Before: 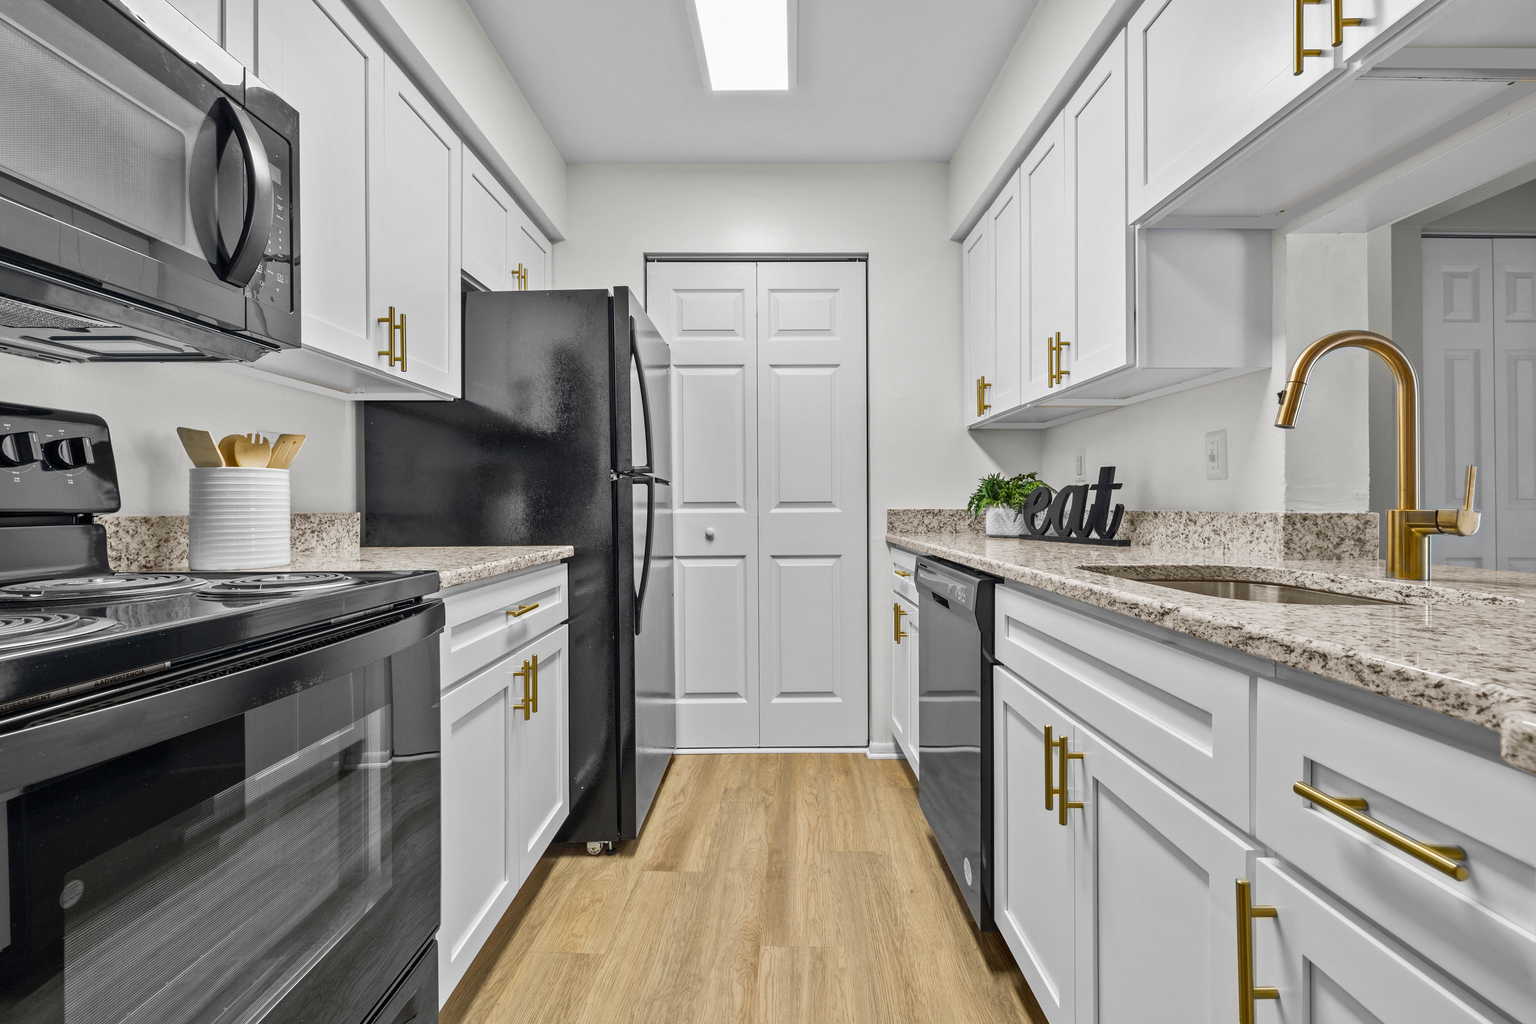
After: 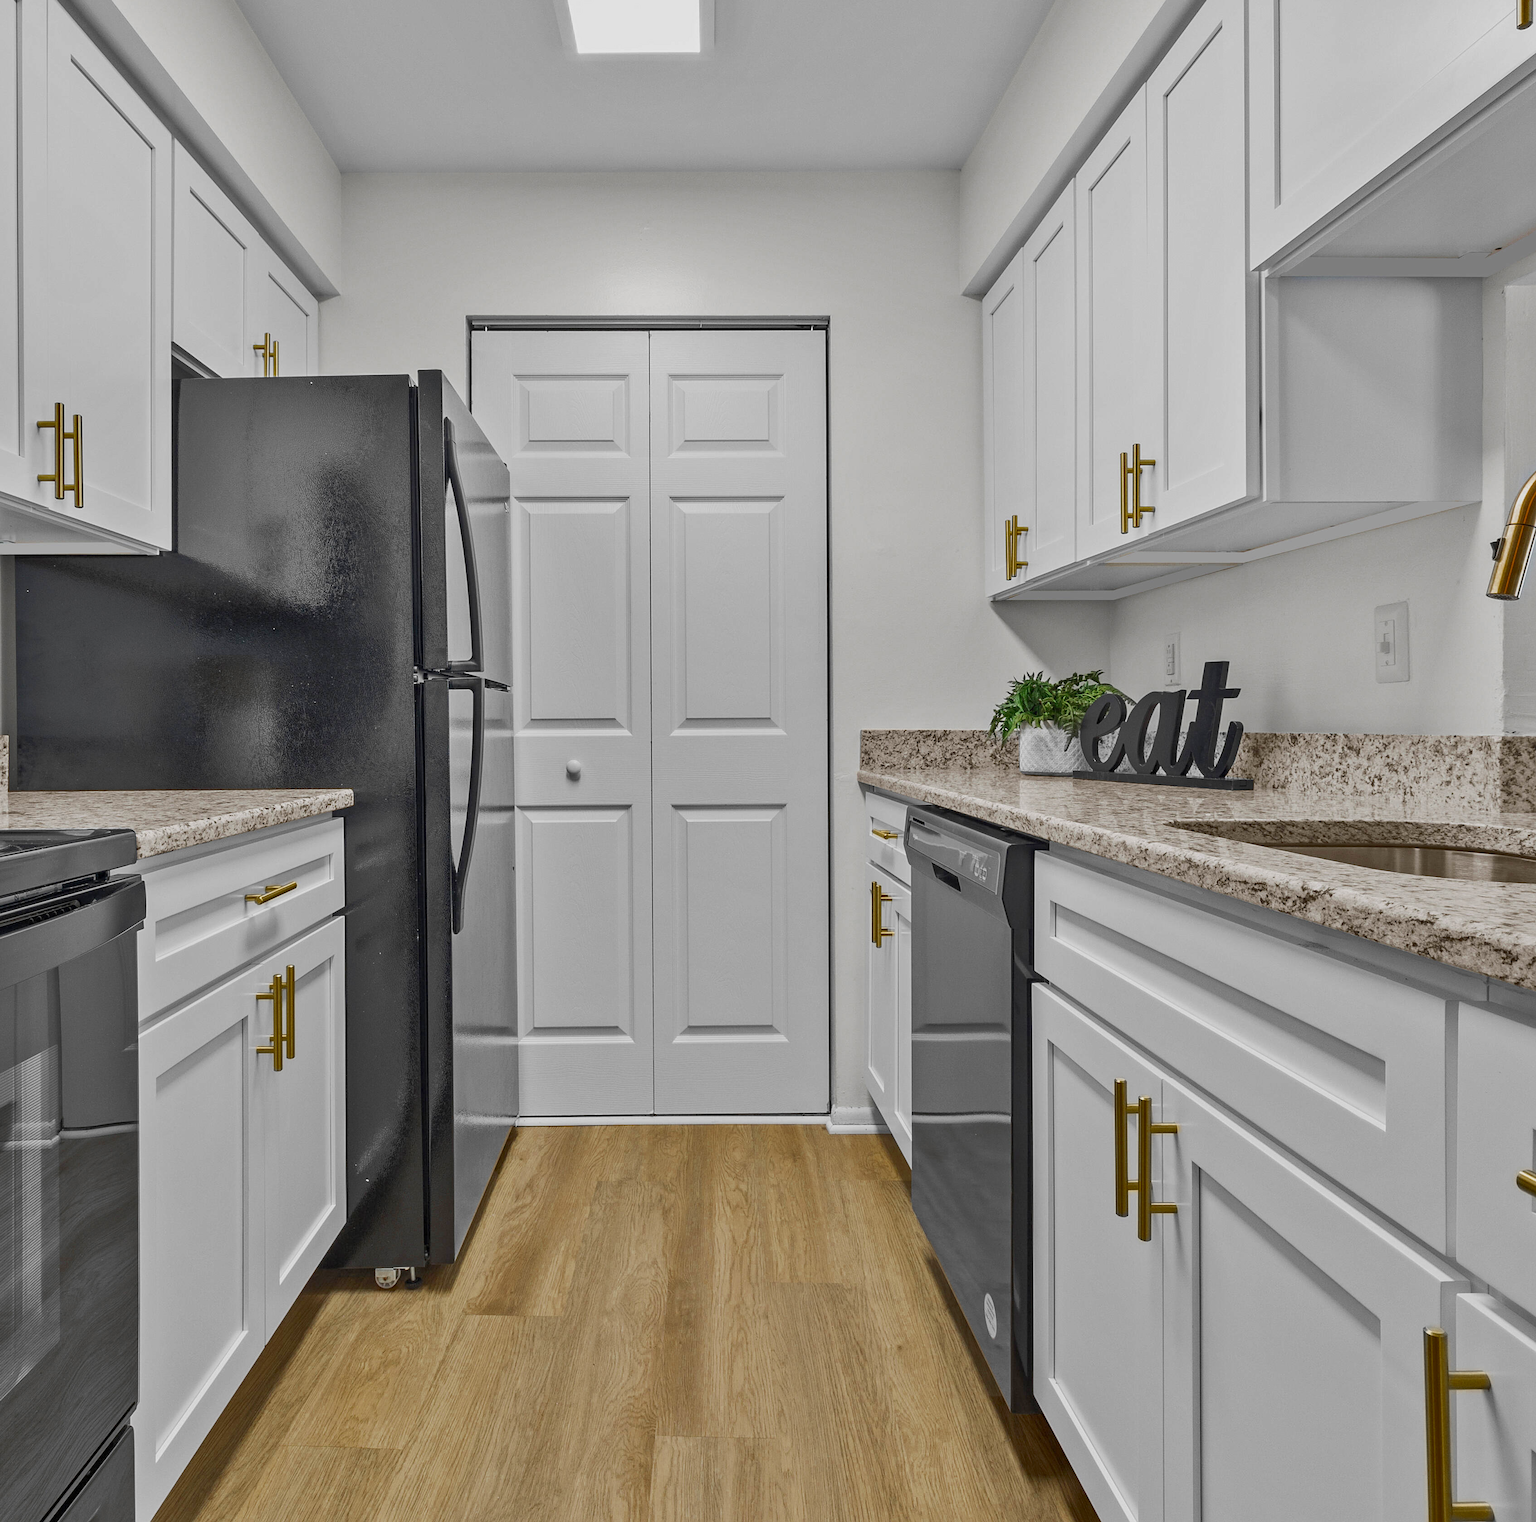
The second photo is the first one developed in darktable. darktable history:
crop and rotate: left 23.125%, top 5.624%, right 14.984%, bottom 2.361%
exposure: exposure 0.637 EV, compensate exposure bias true, compensate highlight preservation false
tone equalizer: -8 EV -0.018 EV, -7 EV 0.044 EV, -6 EV -0.006 EV, -5 EV 0.006 EV, -4 EV -0.048 EV, -3 EV -0.237 EV, -2 EV -0.658 EV, -1 EV -0.97 EV, +0 EV -0.99 EV
sharpen: amount 0.212
color zones: curves: ch0 [(0.11, 0.396) (0.195, 0.36) (0.25, 0.5) (0.303, 0.412) (0.357, 0.544) (0.75, 0.5) (0.967, 0.328)]; ch1 [(0, 0.468) (0.112, 0.512) (0.202, 0.6) (0.25, 0.5) (0.307, 0.352) (0.357, 0.544) (0.75, 0.5) (0.963, 0.524)]
